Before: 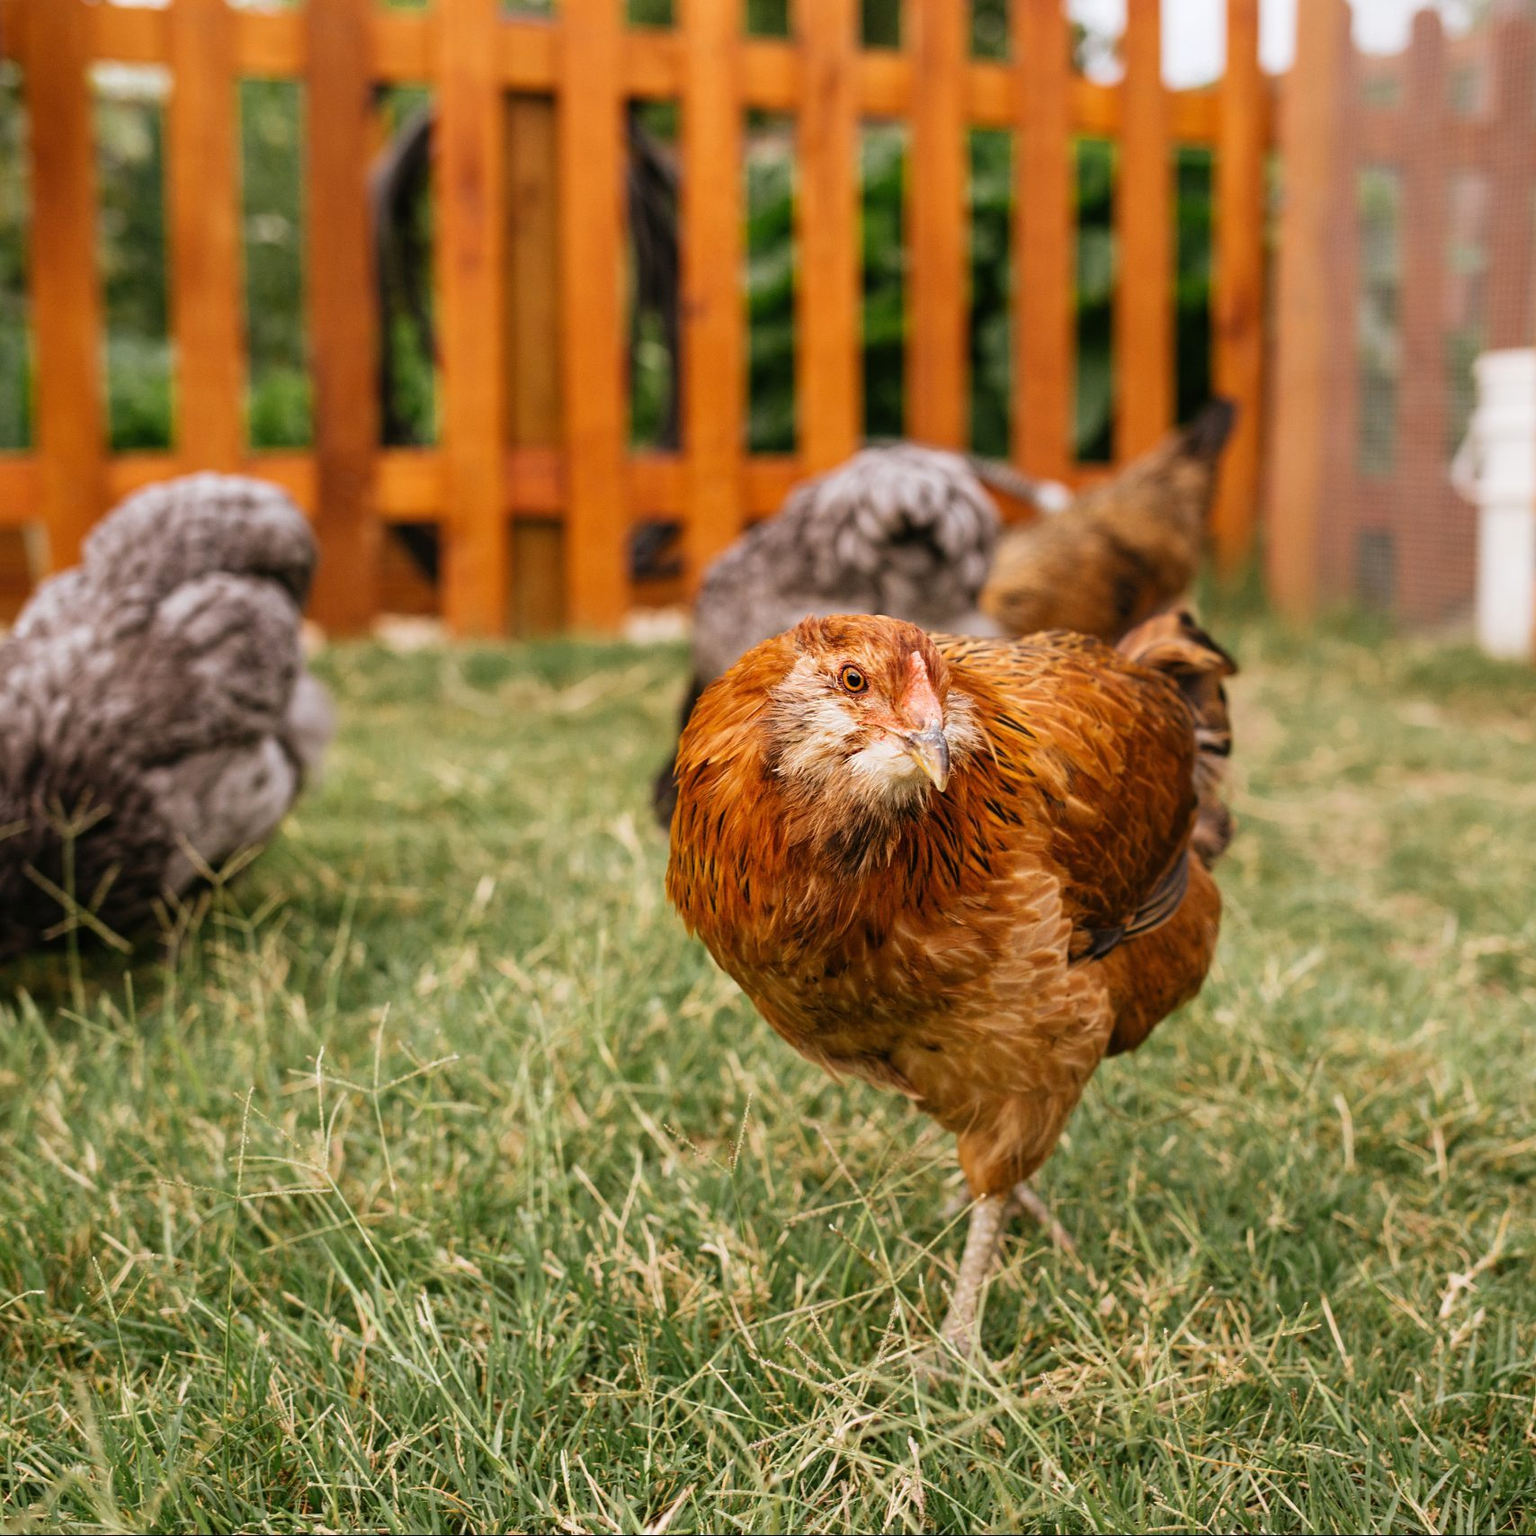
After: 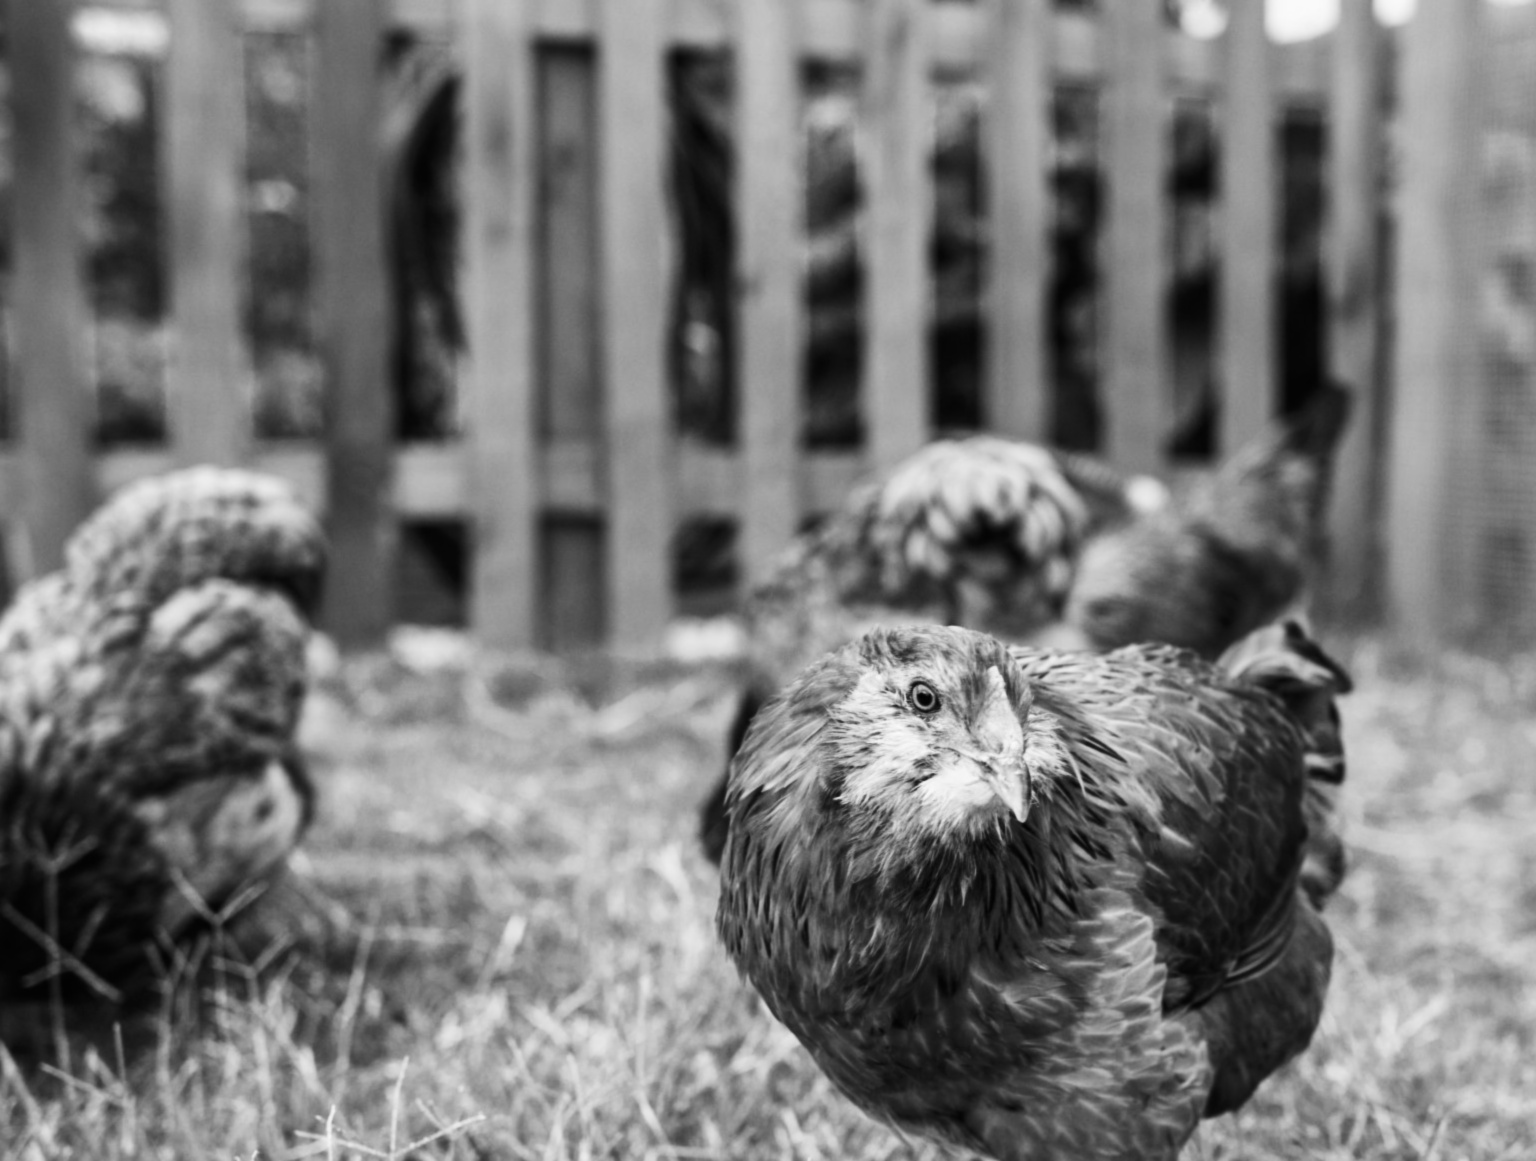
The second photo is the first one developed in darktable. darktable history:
crop: left 1.509%, top 3.452%, right 7.696%, bottom 28.452%
lowpass: radius 0.76, contrast 1.56, saturation 0, unbound 0
